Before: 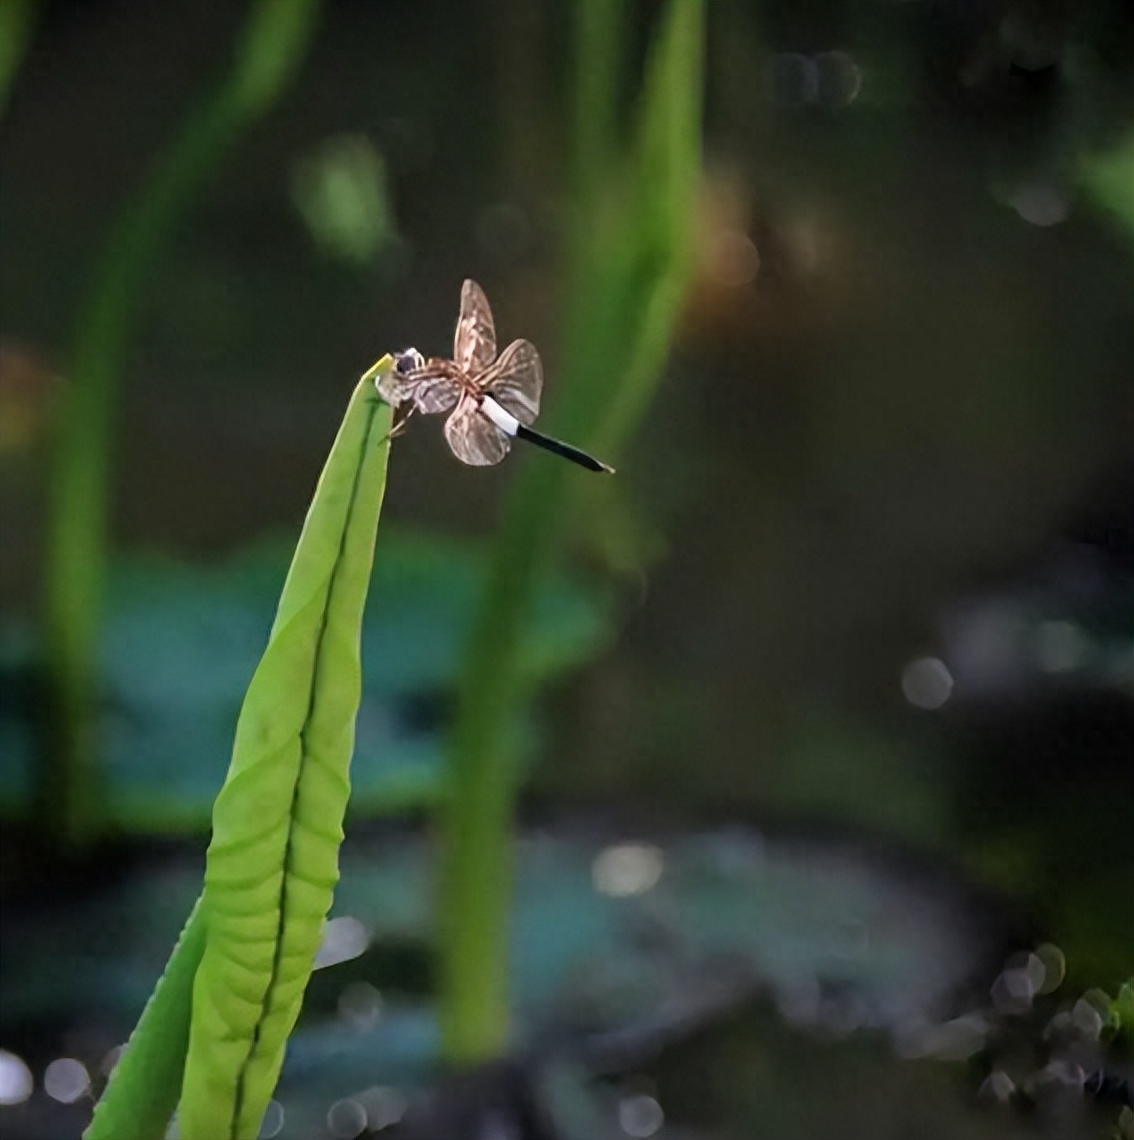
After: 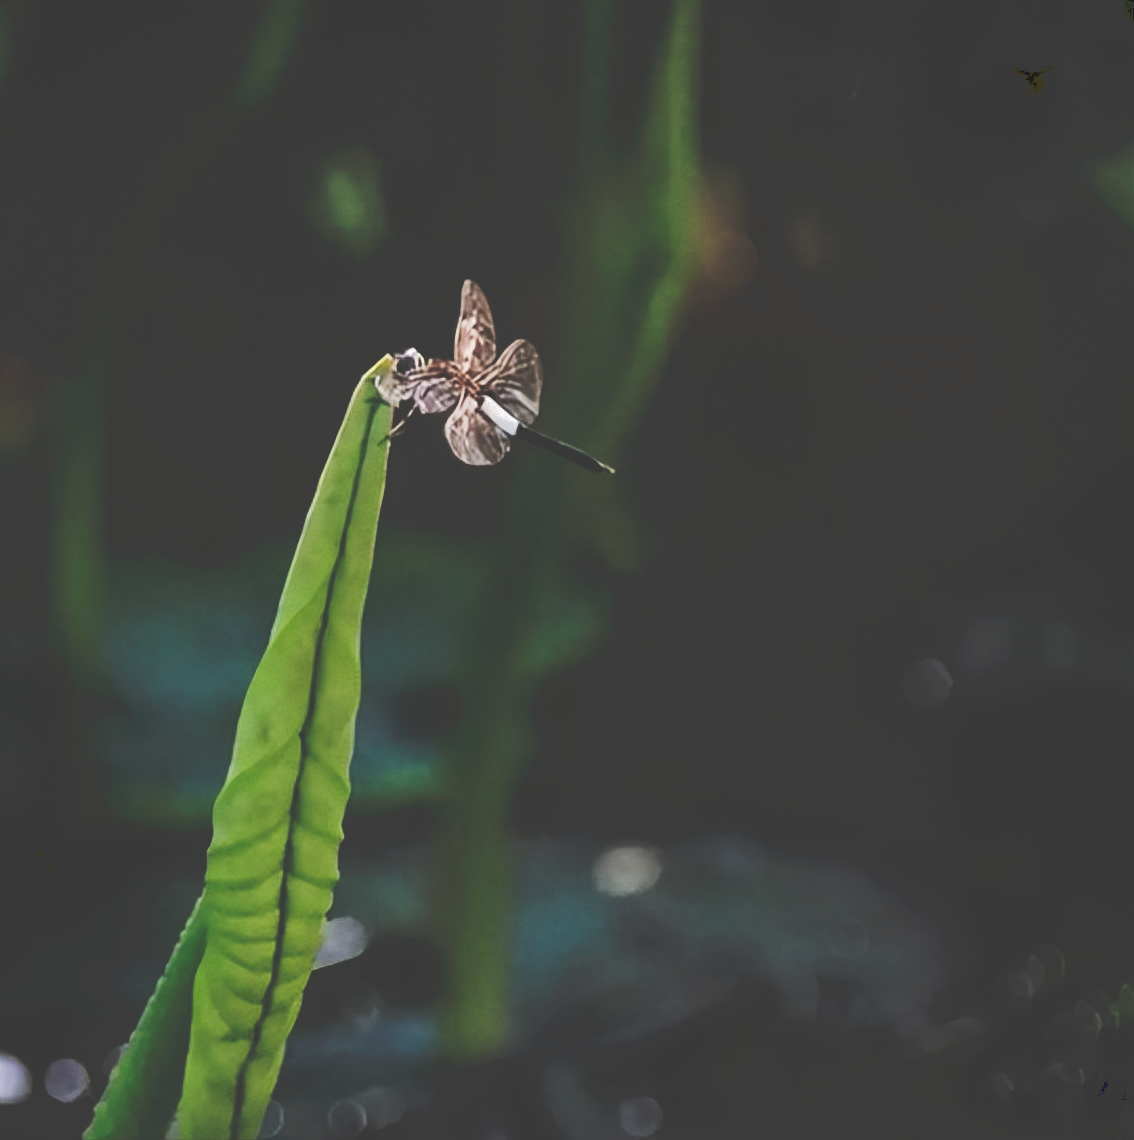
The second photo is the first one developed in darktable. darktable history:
tone equalizer: -8 EV -0.75 EV, -7 EV -0.7 EV, -6 EV -0.6 EV, -5 EV -0.4 EV, -3 EV 0.4 EV, -2 EV 0.6 EV, -1 EV 0.7 EV, +0 EV 0.75 EV, edges refinement/feathering 500, mask exposure compensation -1.57 EV, preserve details no
tone curve: curves: ch0 [(0, 0) (0.003, 0.241) (0.011, 0.241) (0.025, 0.242) (0.044, 0.246) (0.069, 0.25) (0.1, 0.251) (0.136, 0.256) (0.177, 0.275) (0.224, 0.293) (0.277, 0.326) (0.335, 0.38) (0.399, 0.449) (0.468, 0.525) (0.543, 0.606) (0.623, 0.683) (0.709, 0.751) (0.801, 0.824) (0.898, 0.871) (1, 1)], preserve colors none
exposure: black level correction 0, exposure -0.721 EV, compensate highlight preservation false
local contrast: highlights 100%, shadows 100%, detail 120%, midtone range 0.2
